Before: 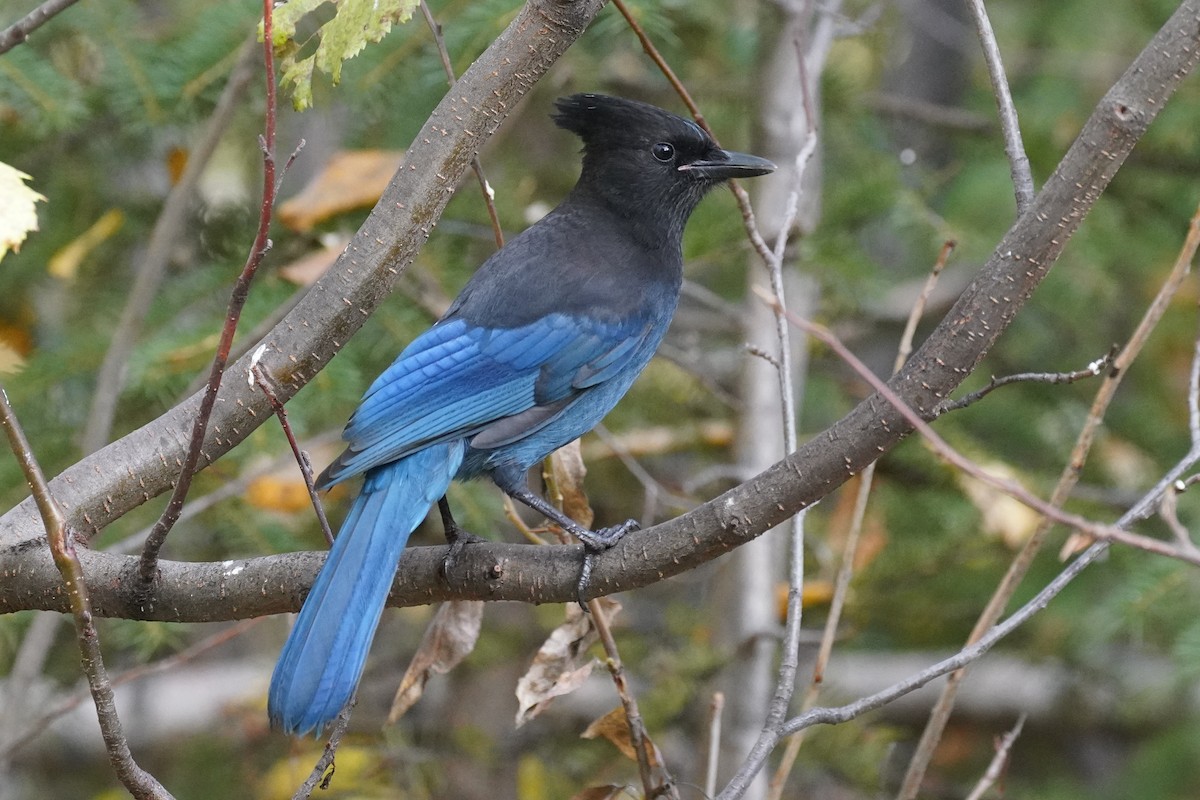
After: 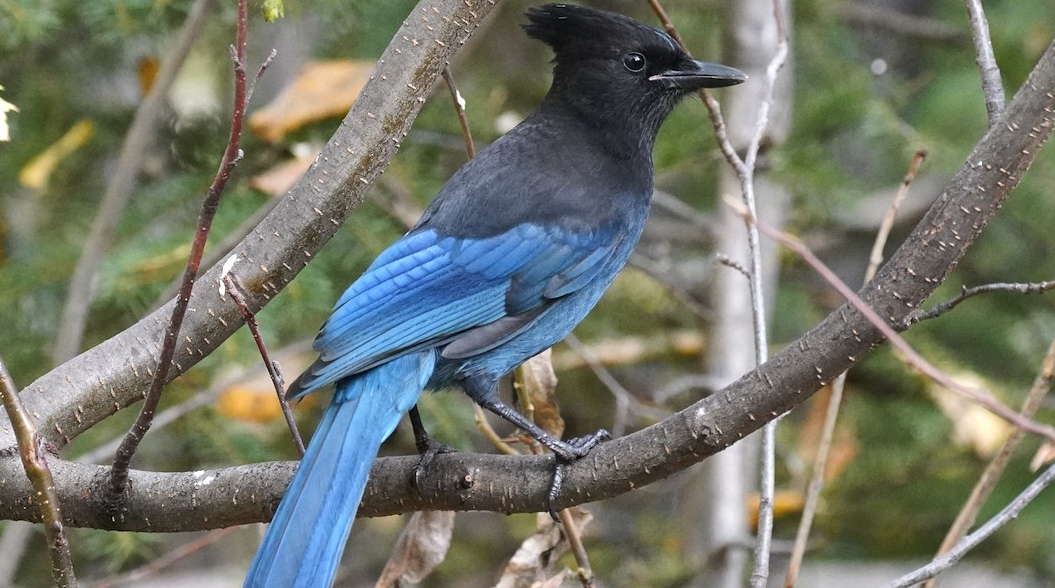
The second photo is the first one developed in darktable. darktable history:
local contrast: mode bilateral grid, contrast 15, coarseness 36, detail 105%, midtone range 0.2
crop and rotate: left 2.425%, top 11.305%, right 9.6%, bottom 15.08%
tone equalizer: -8 EV -0.417 EV, -7 EV -0.389 EV, -6 EV -0.333 EV, -5 EV -0.222 EV, -3 EV 0.222 EV, -2 EV 0.333 EV, -1 EV 0.389 EV, +0 EV 0.417 EV, edges refinement/feathering 500, mask exposure compensation -1.57 EV, preserve details no
color balance: input saturation 99%
